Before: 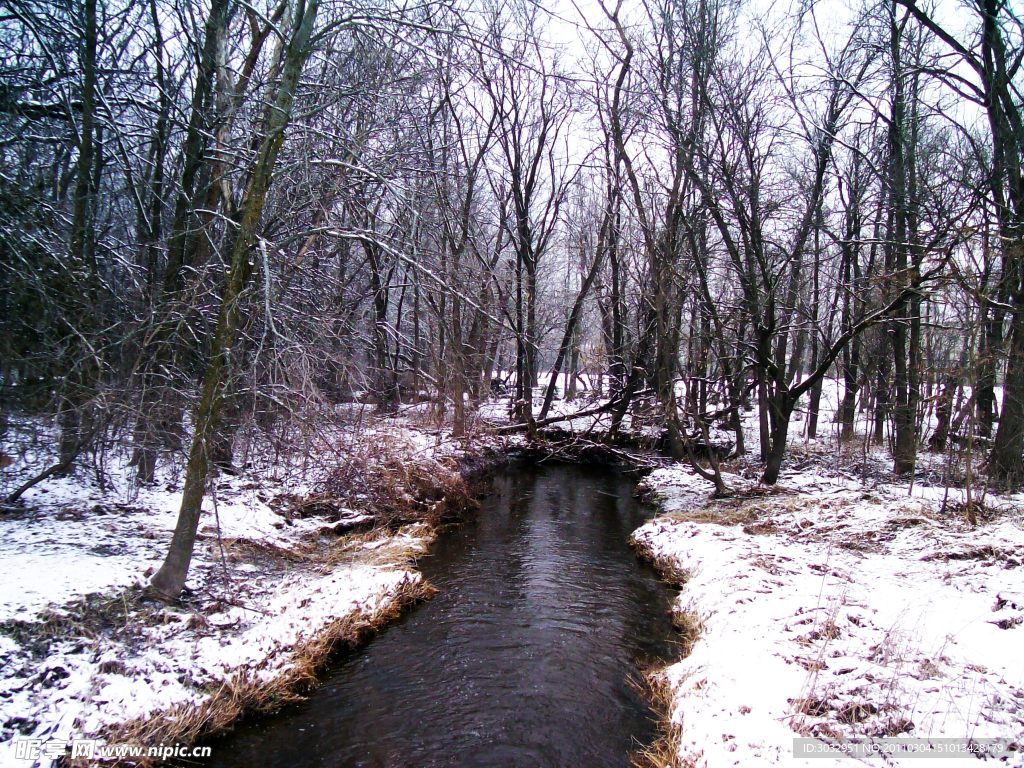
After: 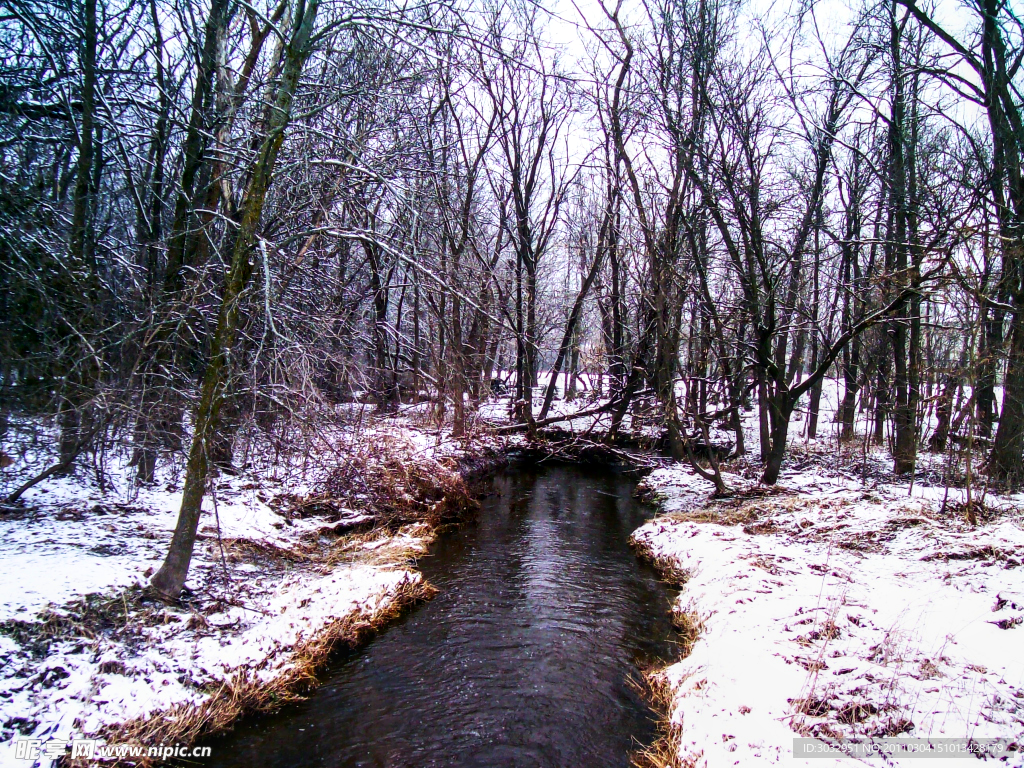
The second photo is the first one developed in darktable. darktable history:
contrast brightness saturation: contrast 0.179, saturation 0.301
local contrast: detail 130%
